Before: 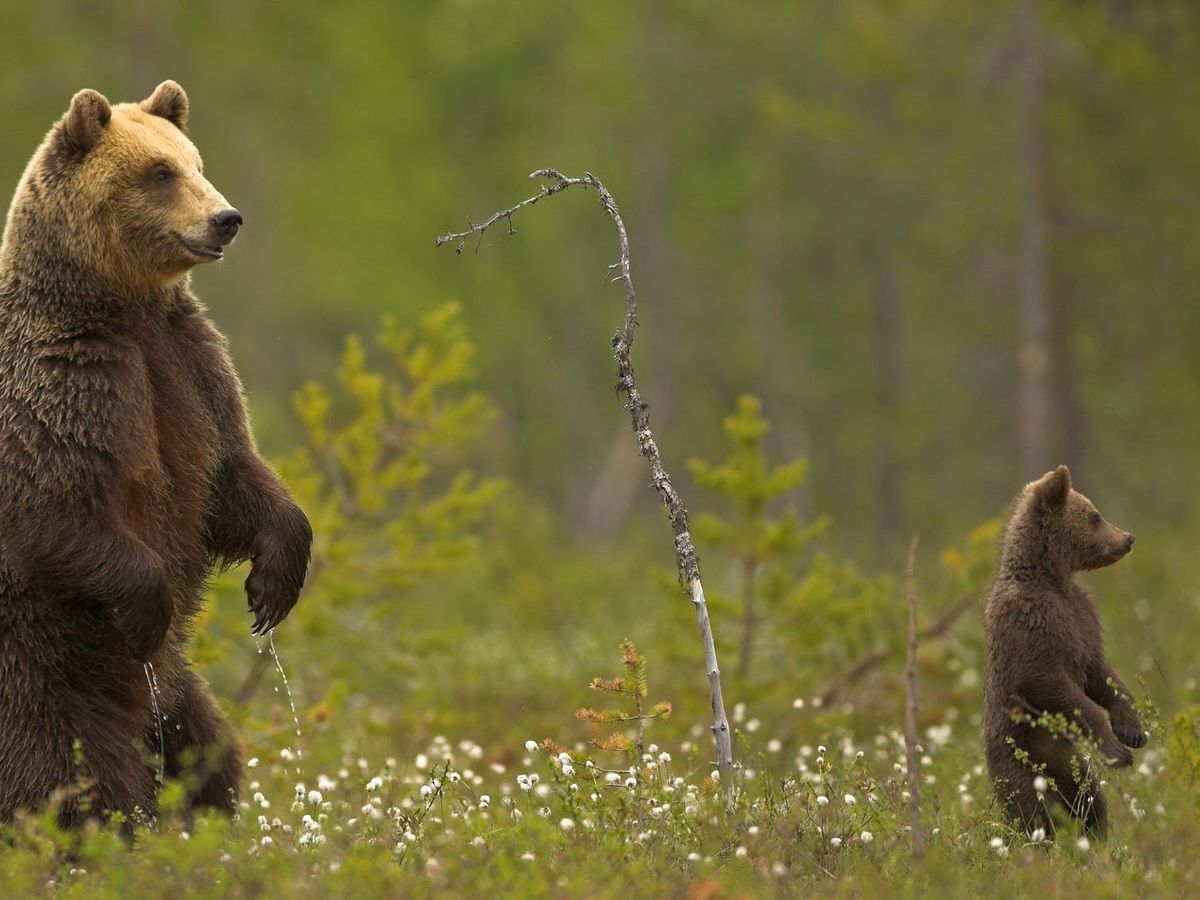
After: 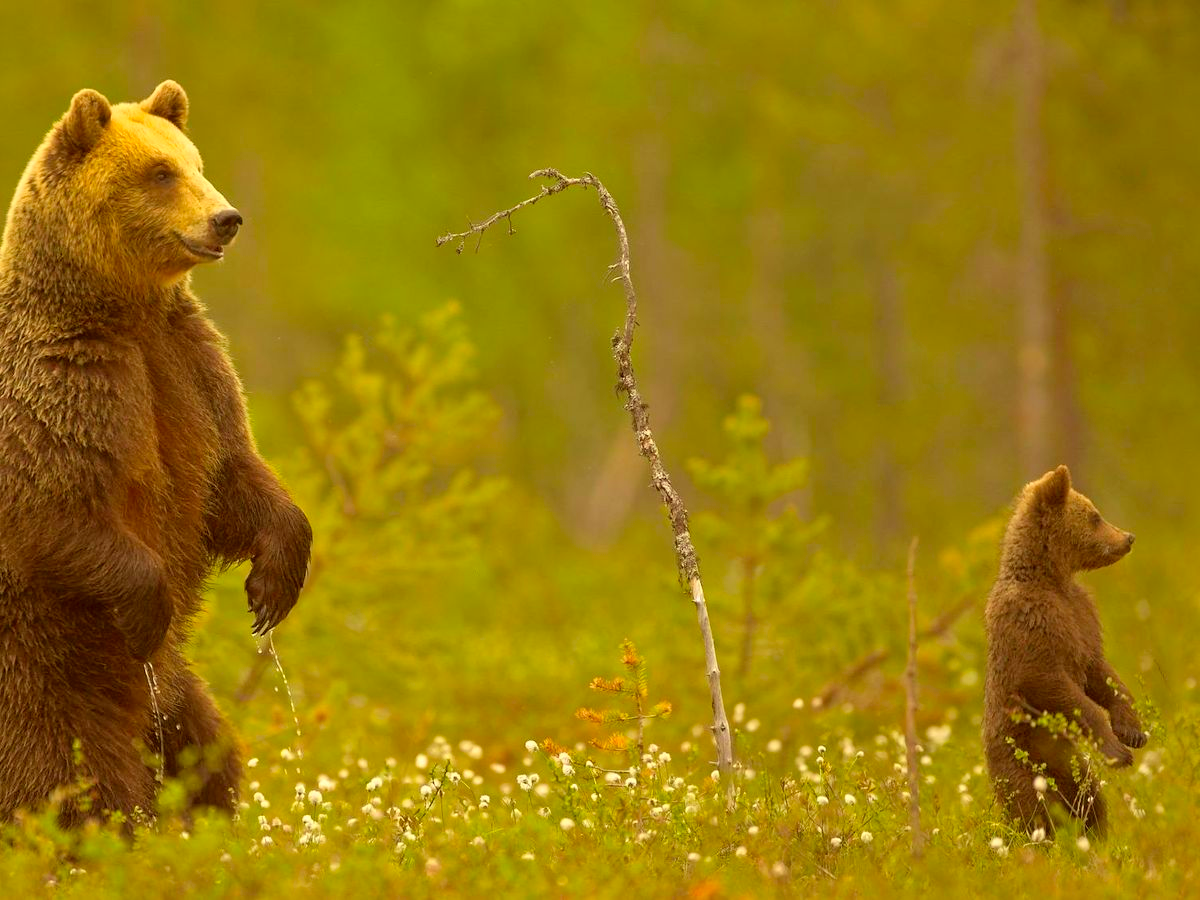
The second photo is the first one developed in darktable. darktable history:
contrast brightness saturation: contrast 0.07, brightness 0.18, saturation 0.4
color correction: highlights a* 1.12, highlights b* 24.26, shadows a* 15.58, shadows b* 24.26
